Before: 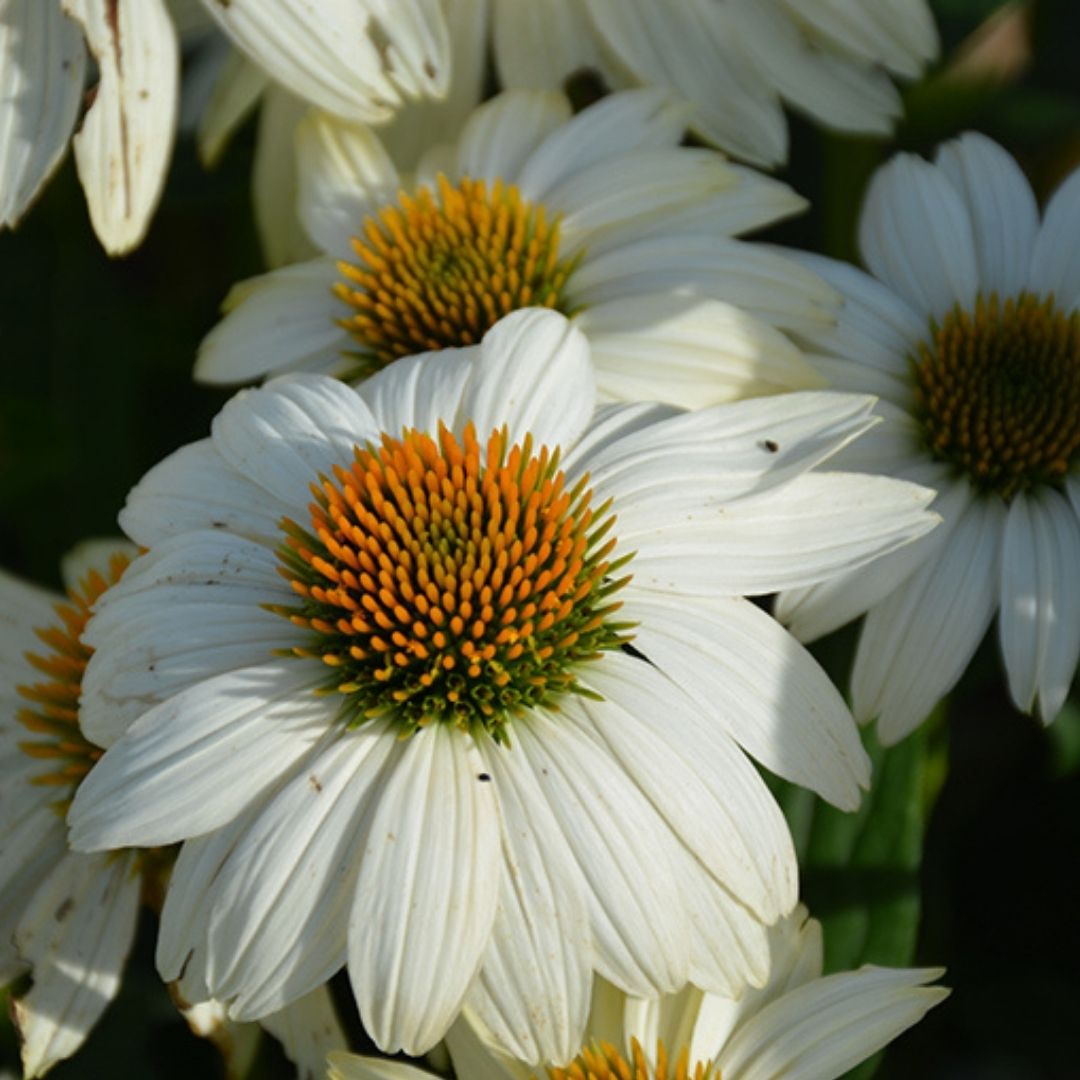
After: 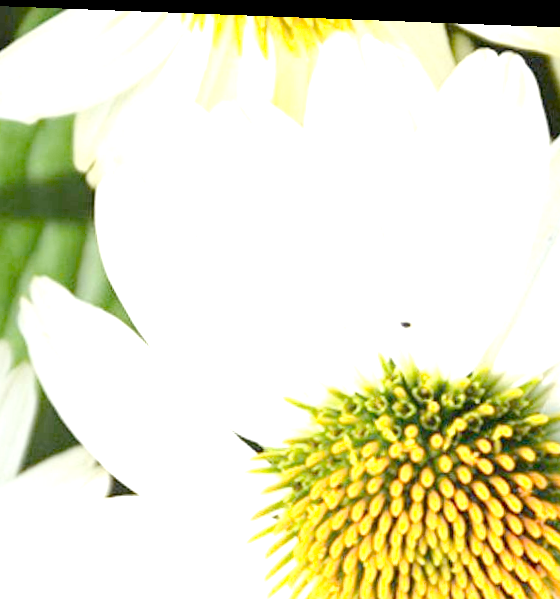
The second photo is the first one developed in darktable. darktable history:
orientation "rotate by 180 degrees": orientation rotate 180°
crop: left 19.556%, right 30.401%, bottom 46.458%
rotate and perspective: rotation 2.17°, automatic cropping off
tone equalizer "contrast tone curve: medium": -8 EV -0.75 EV, -7 EV -0.7 EV, -6 EV -0.6 EV, -5 EV -0.4 EV, -3 EV 0.4 EV, -2 EV 0.6 EV, -1 EV 0.7 EV, +0 EV 0.75 EV, edges refinement/feathering 500, mask exposure compensation -1.57 EV, preserve details no
exposure: exposure 0.493 EV
